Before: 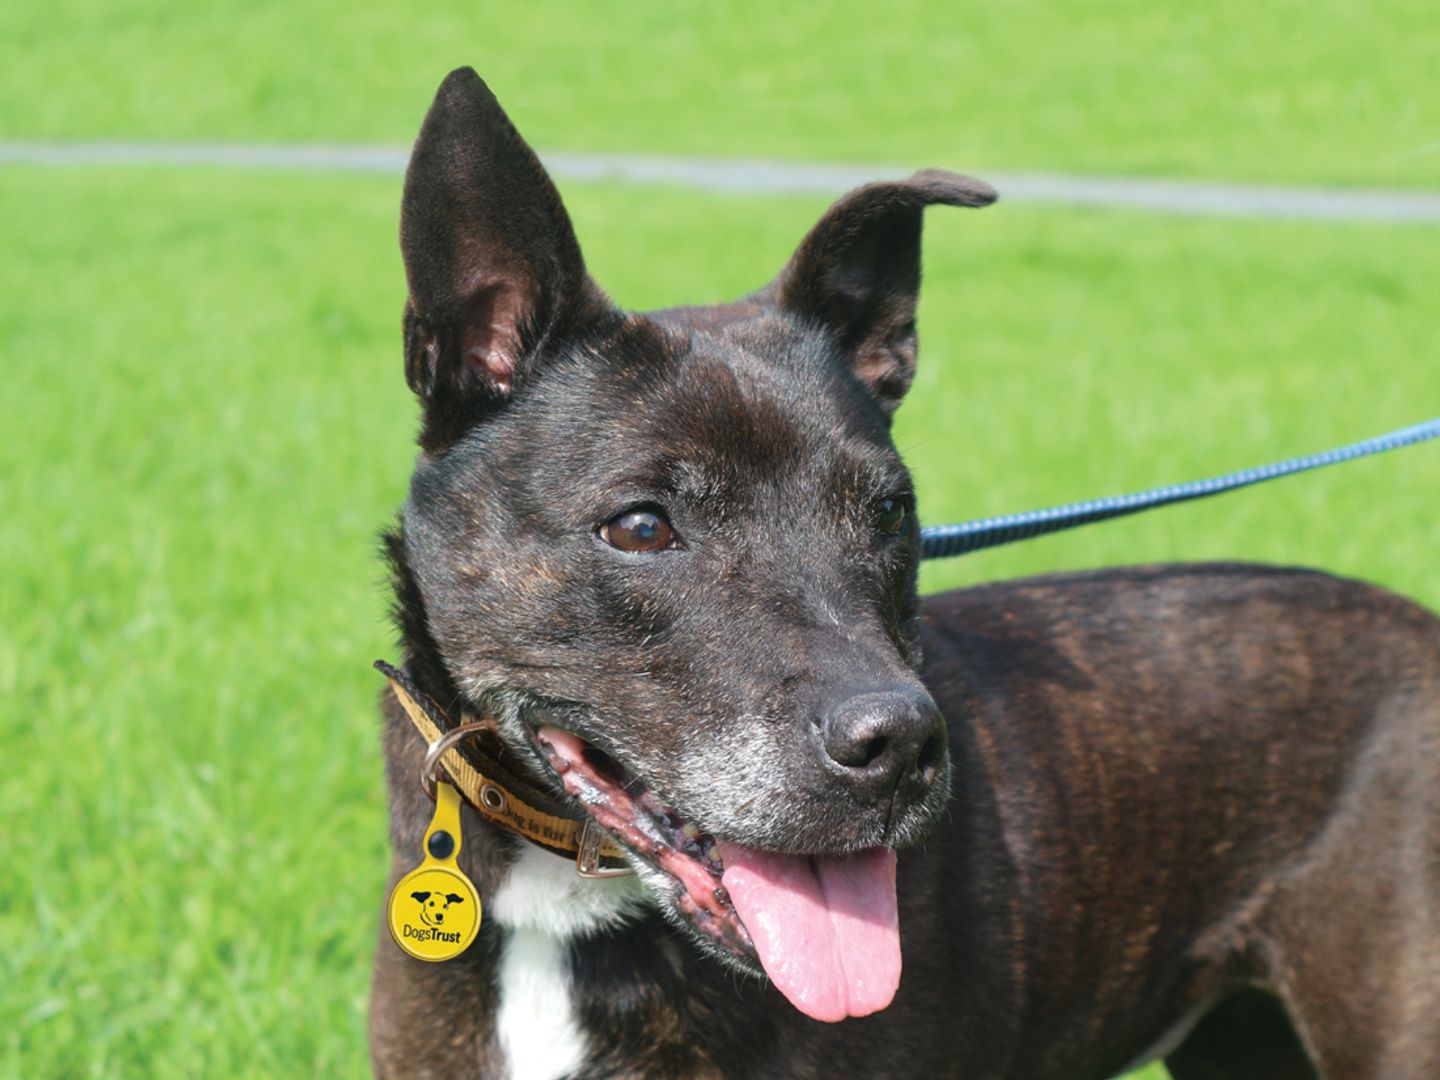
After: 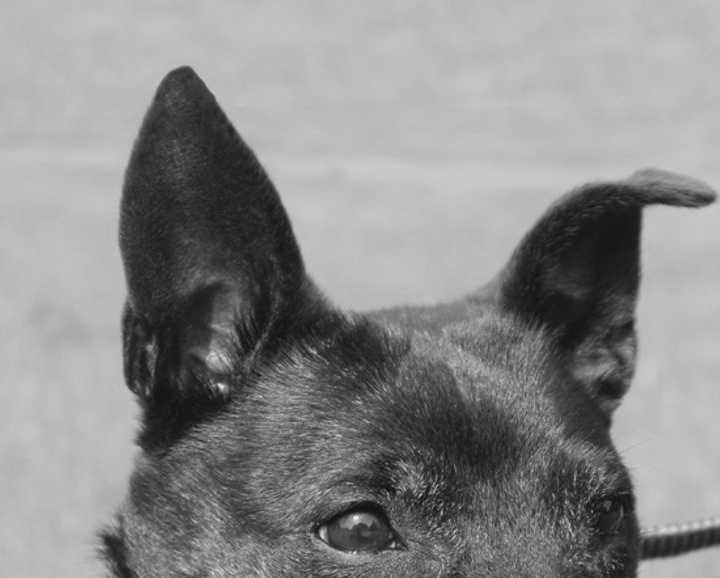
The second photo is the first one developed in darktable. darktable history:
crop: left 19.556%, right 30.401%, bottom 46.458%
monochrome: a -92.57, b 58.91
